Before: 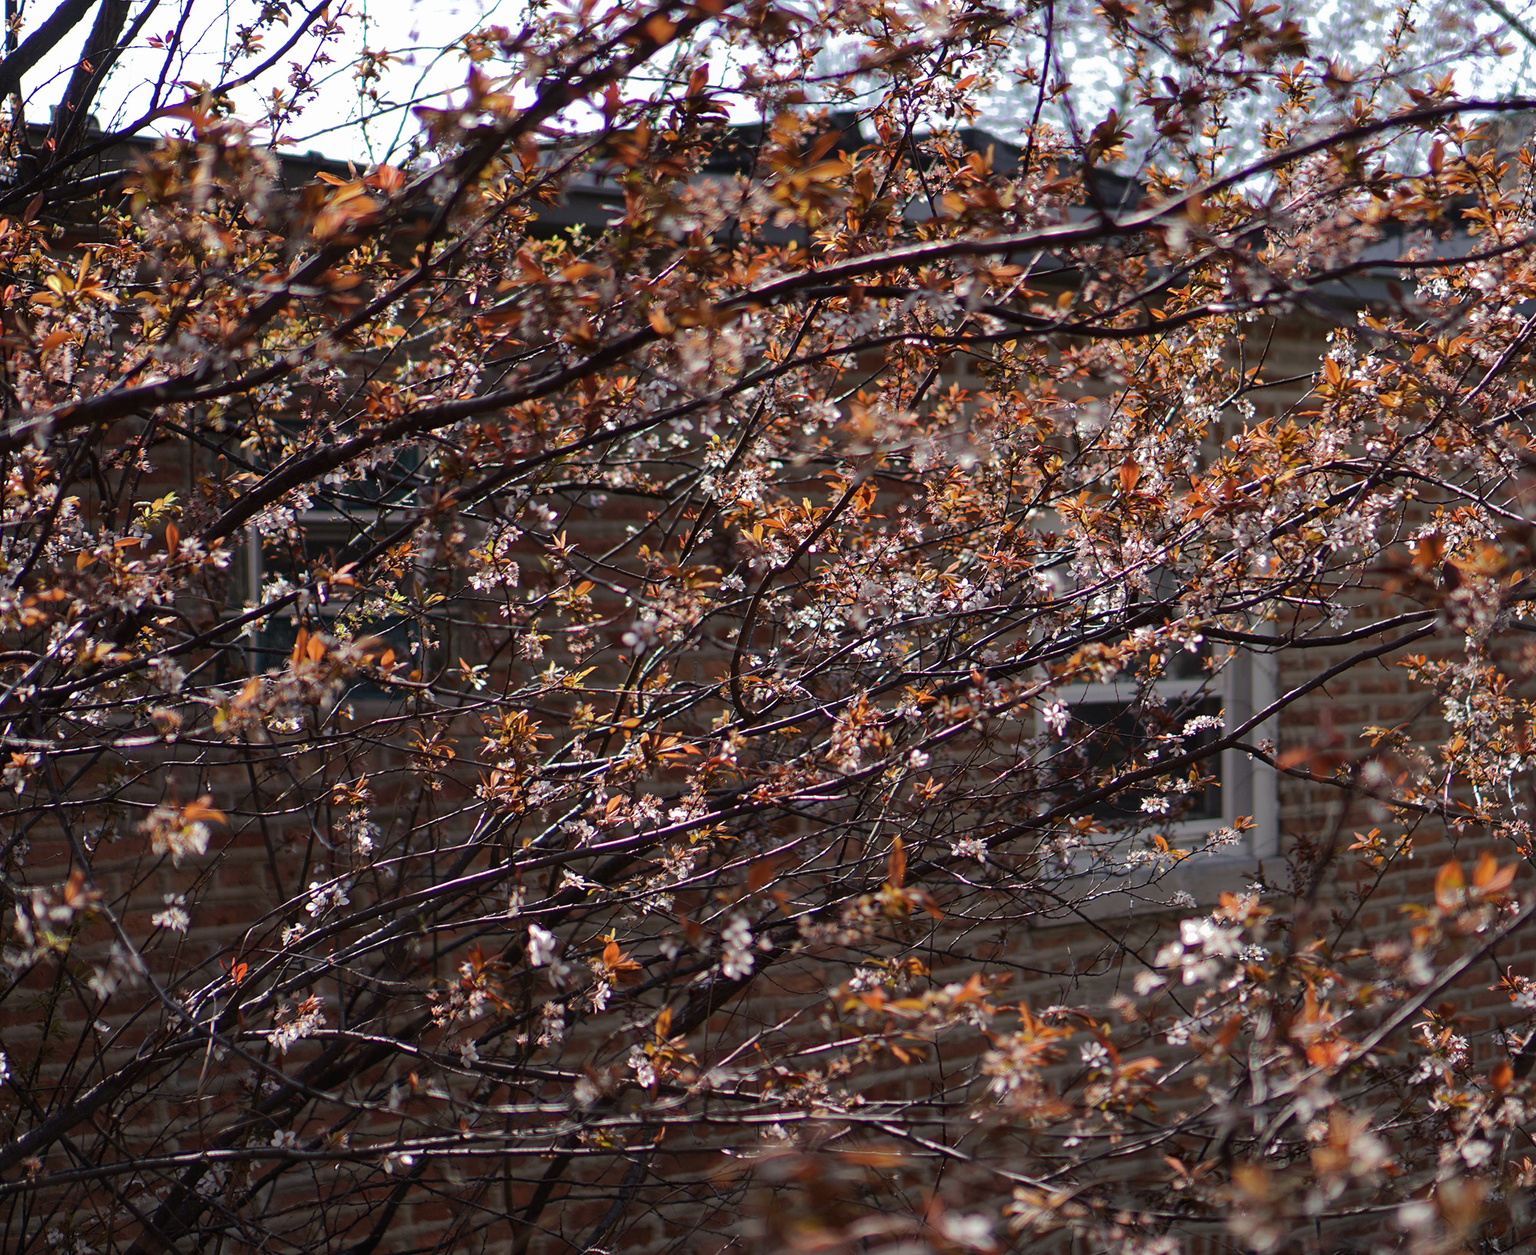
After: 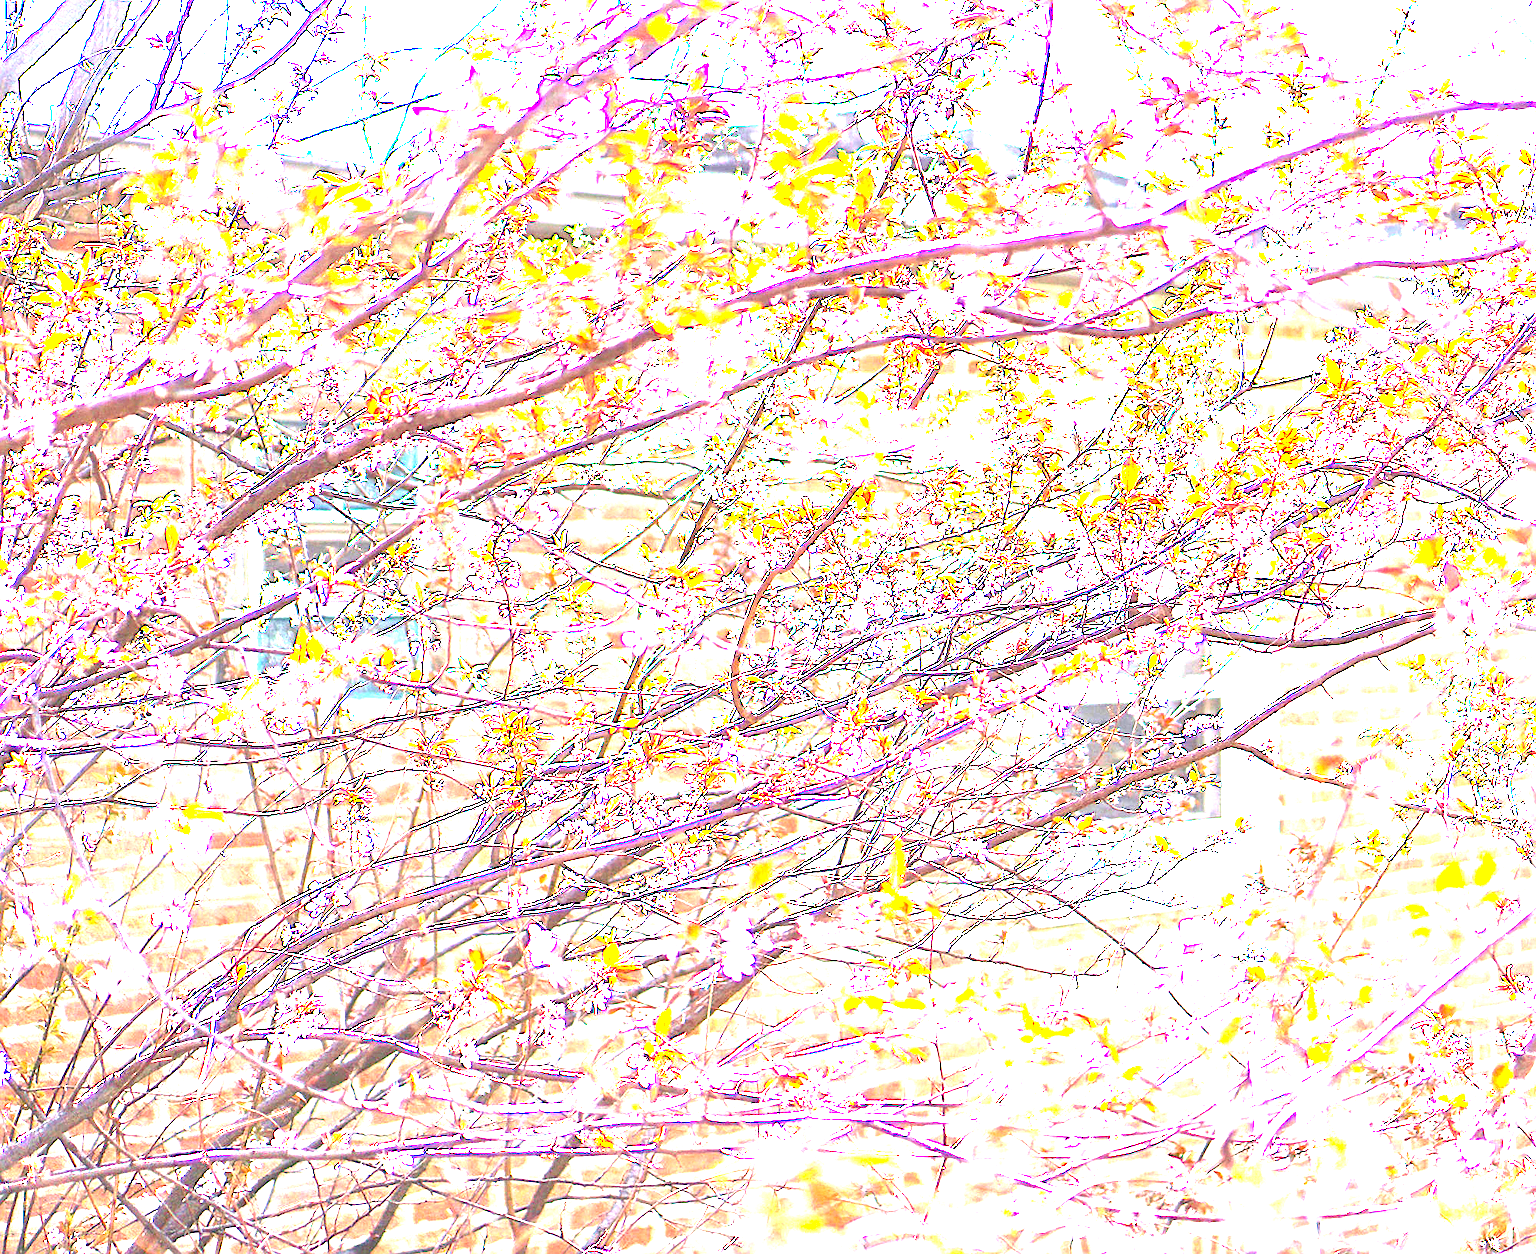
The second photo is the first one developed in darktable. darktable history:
sharpen: on, module defaults
exposure: black level correction 0, exposure 1.1 EV, compensate exposure bias true, compensate highlight preservation false
color balance rgb: perceptual saturation grading › global saturation 25%, global vibrance 20%
